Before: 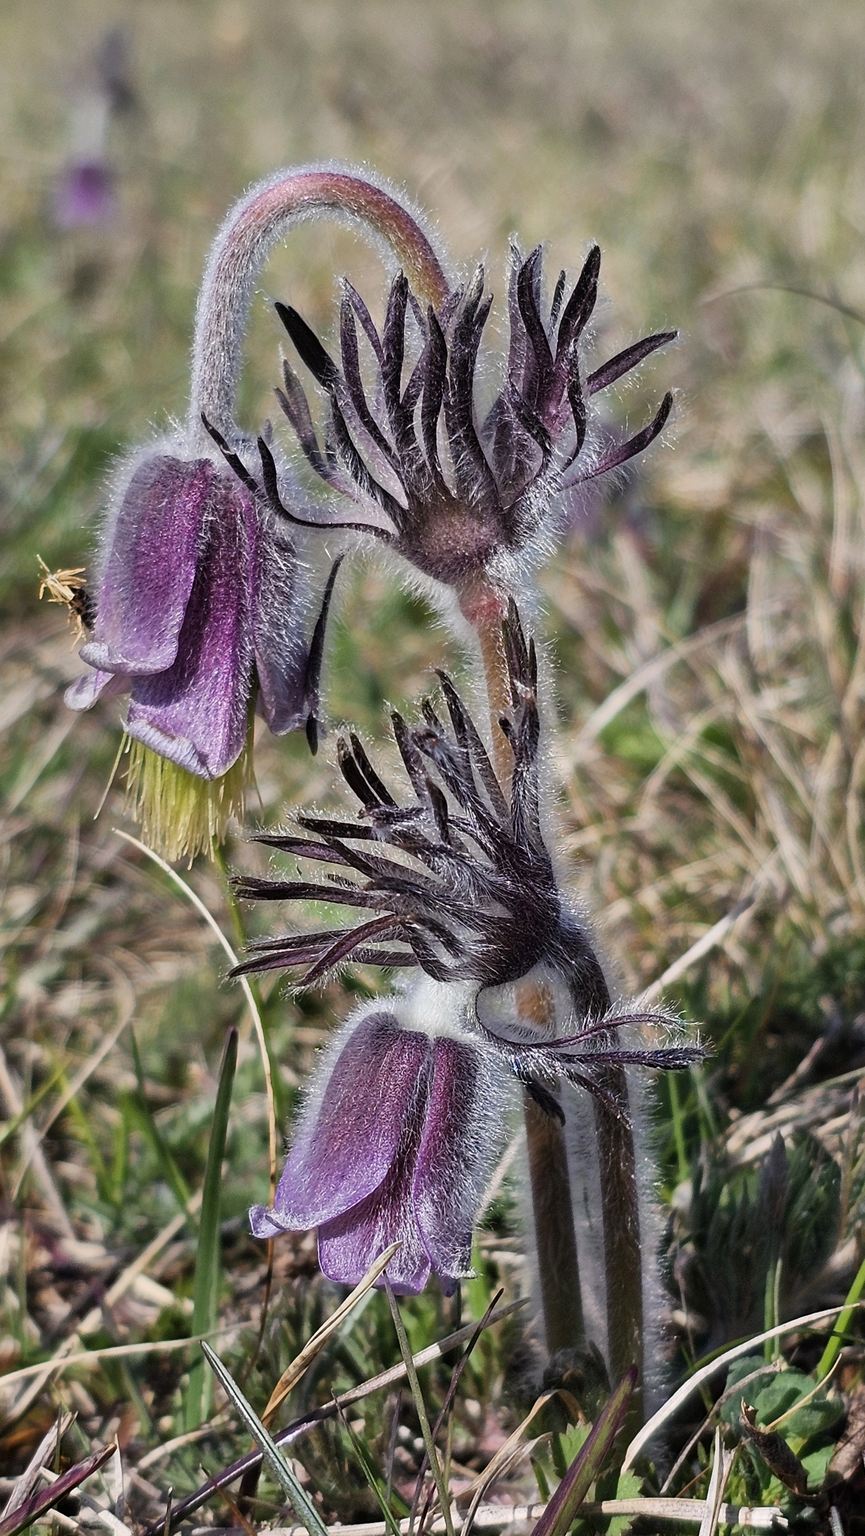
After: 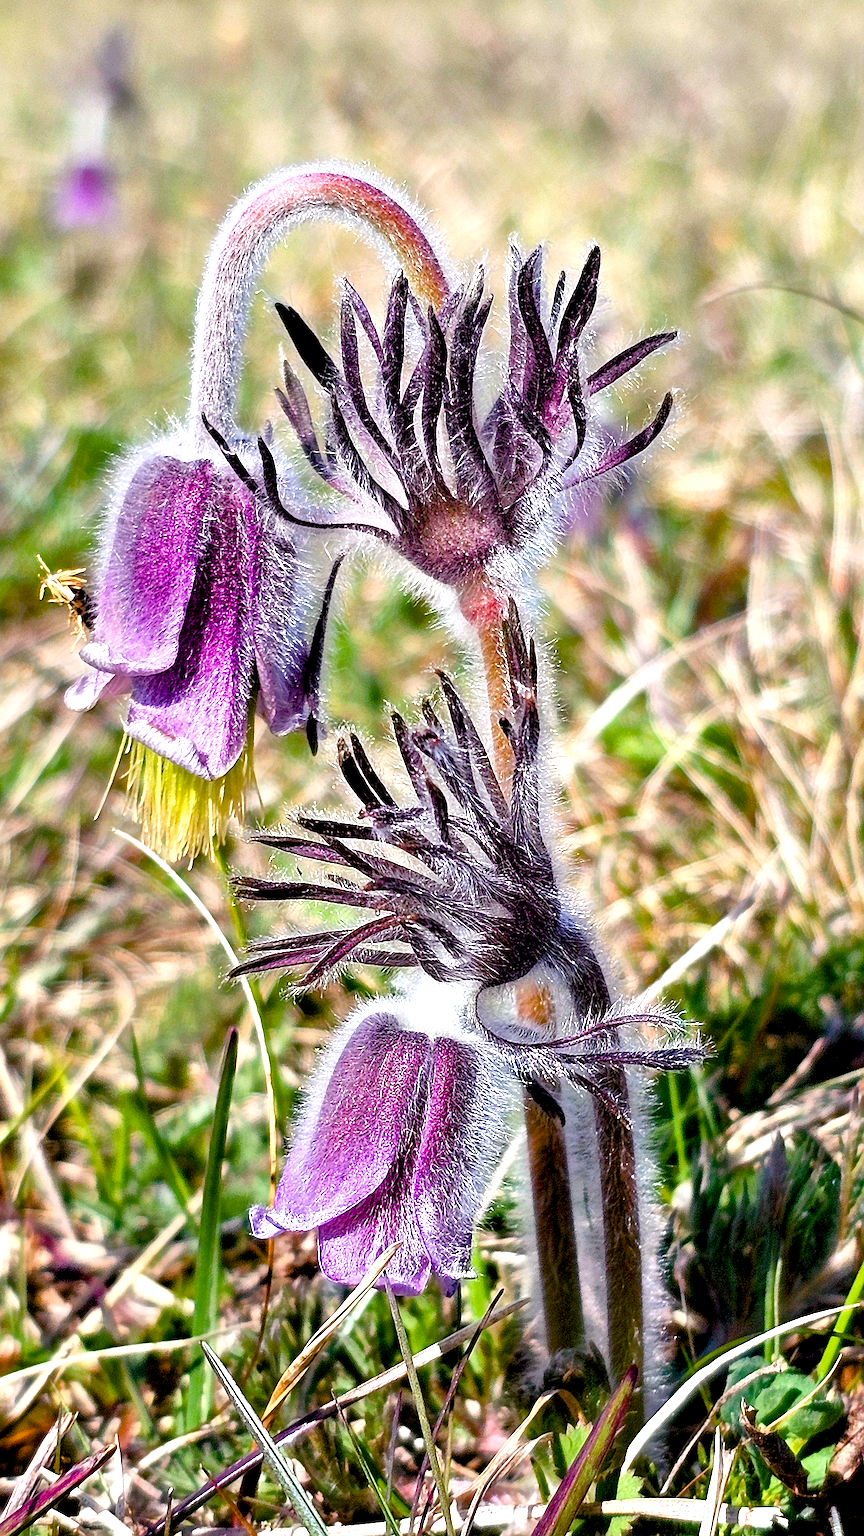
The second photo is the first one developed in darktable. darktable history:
exposure: black level correction 0.011, exposure 1.085 EV, compensate highlight preservation false
sharpen: on, module defaults
color balance rgb: linear chroma grading › global chroma 15.507%, perceptual saturation grading › global saturation 20%, perceptual saturation grading › highlights -25.094%, perceptual saturation grading › shadows 50.379%
